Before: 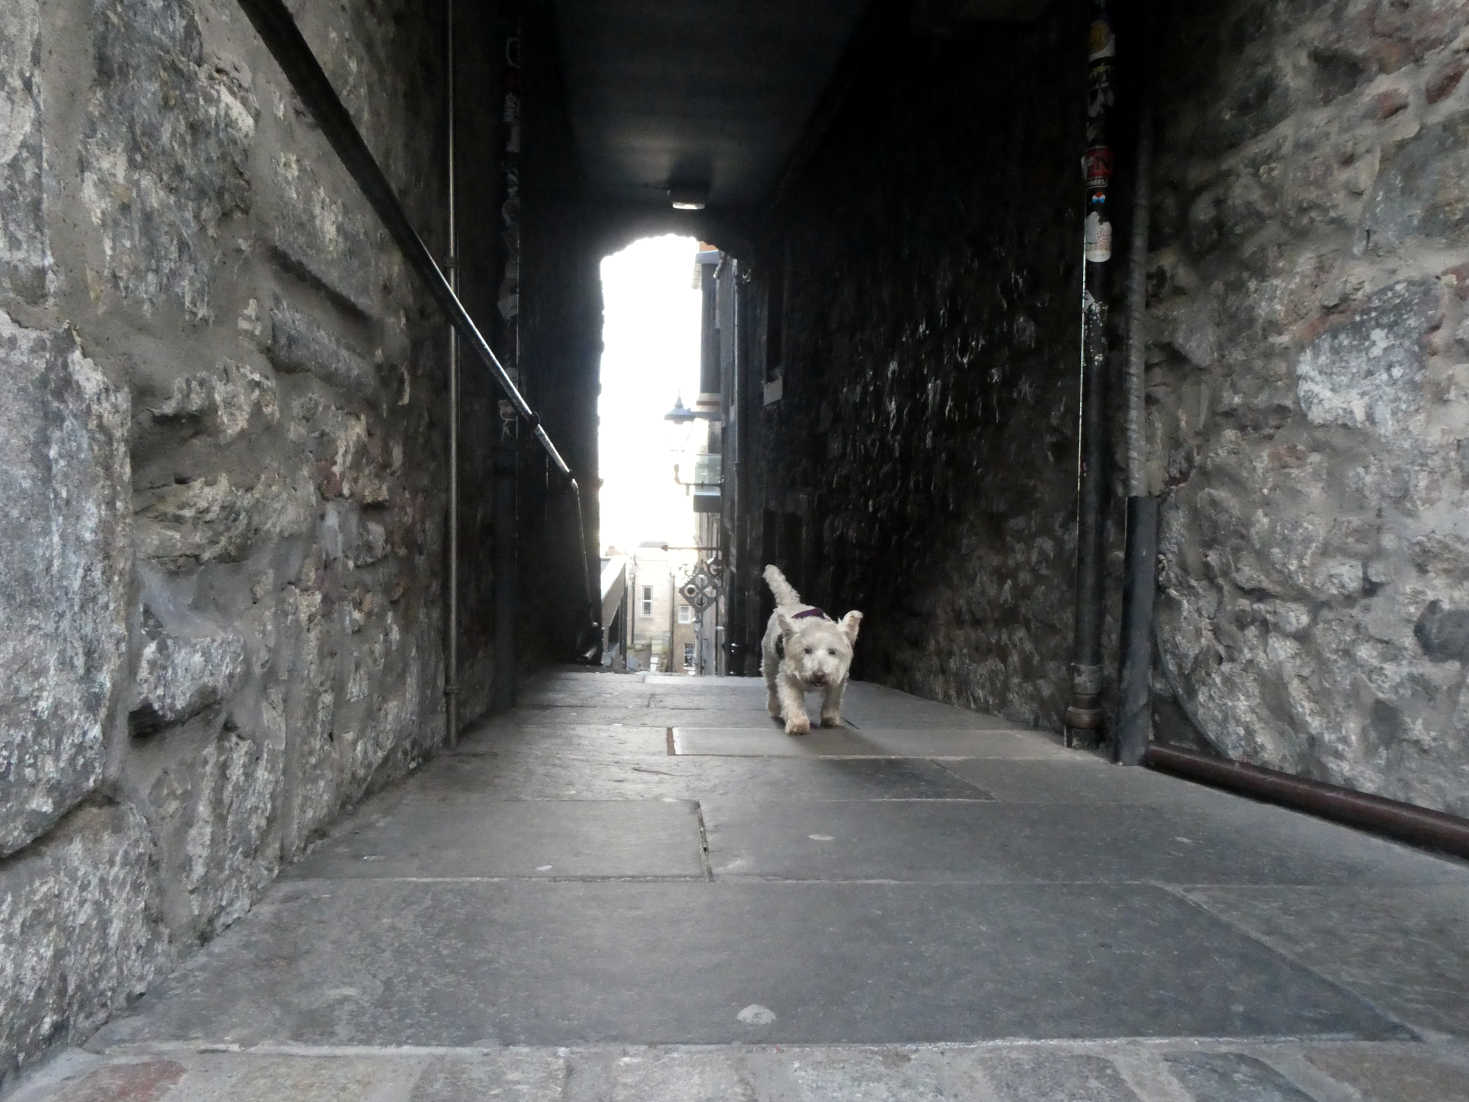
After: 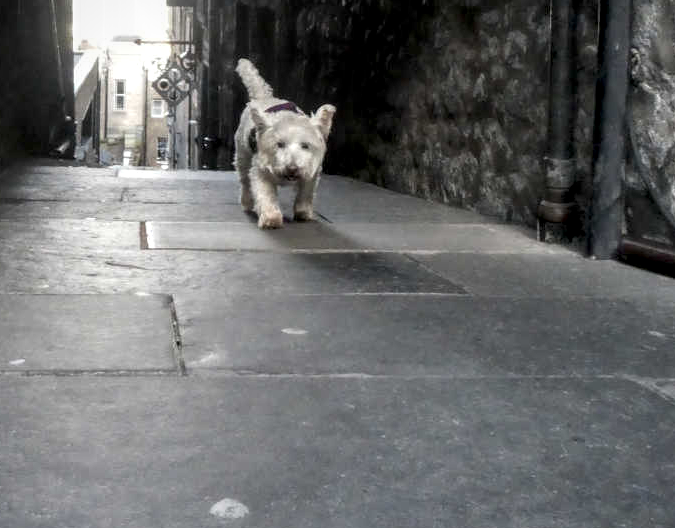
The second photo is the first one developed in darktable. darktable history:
crop: left 35.885%, top 45.972%, right 18.161%, bottom 6.025%
local contrast: highlights 61%, detail 143%, midtone range 0.421
contrast equalizer: y [[0.579, 0.58, 0.505, 0.5, 0.5, 0.5], [0.5 ×6], [0.5 ×6], [0 ×6], [0 ×6]]
